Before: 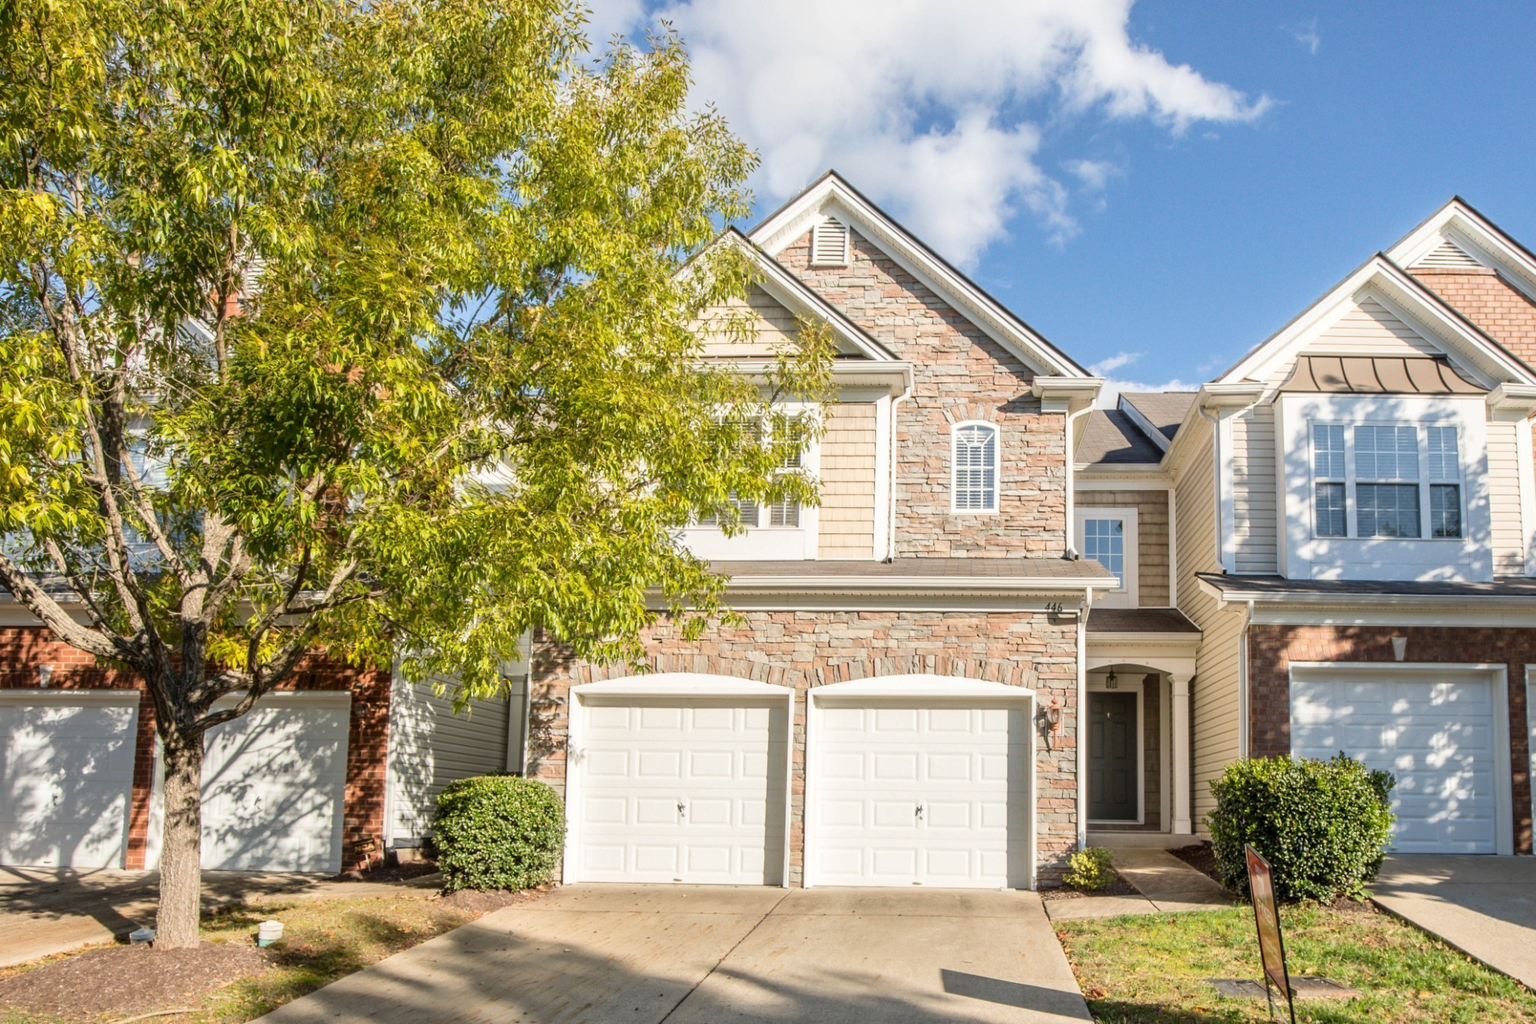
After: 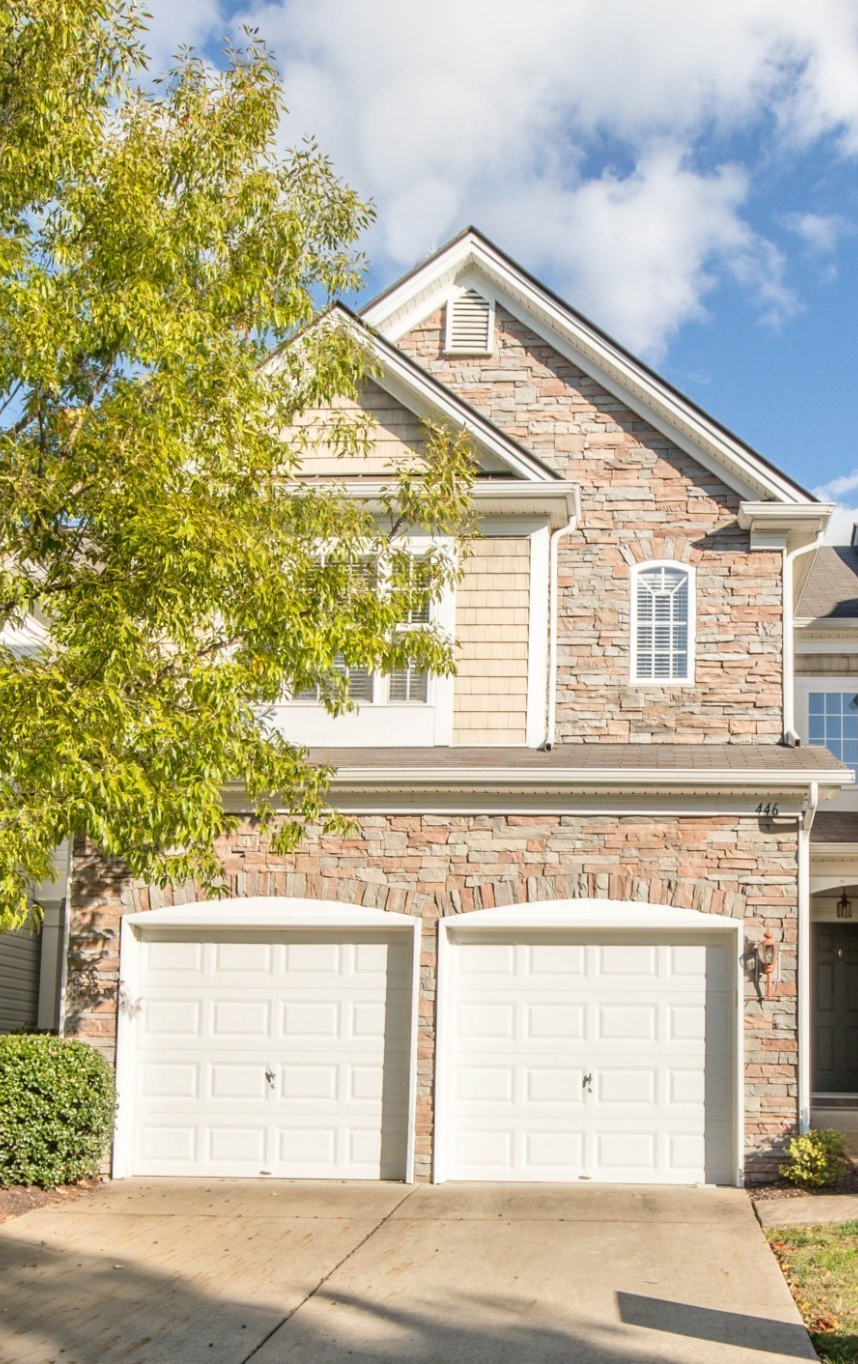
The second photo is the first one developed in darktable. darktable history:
crop: left 31.178%, right 26.895%
